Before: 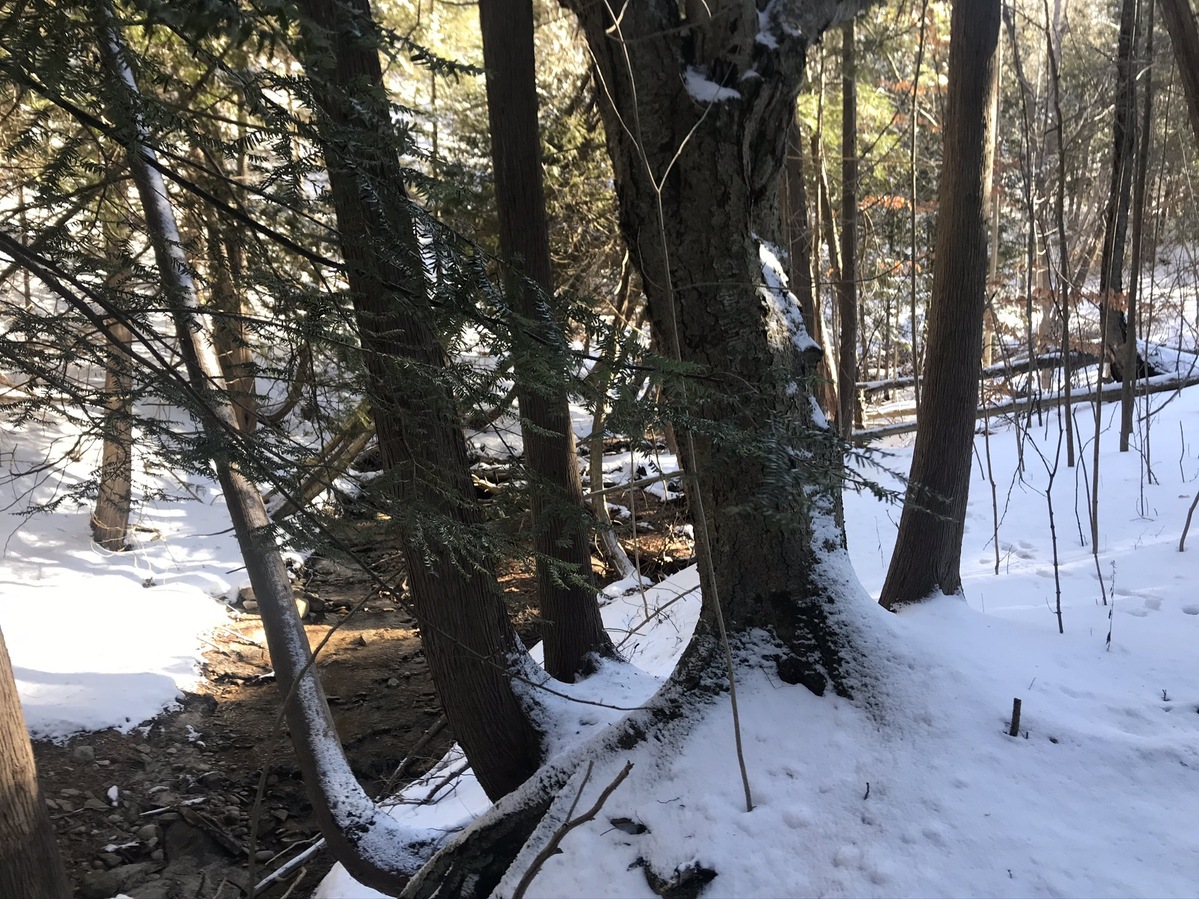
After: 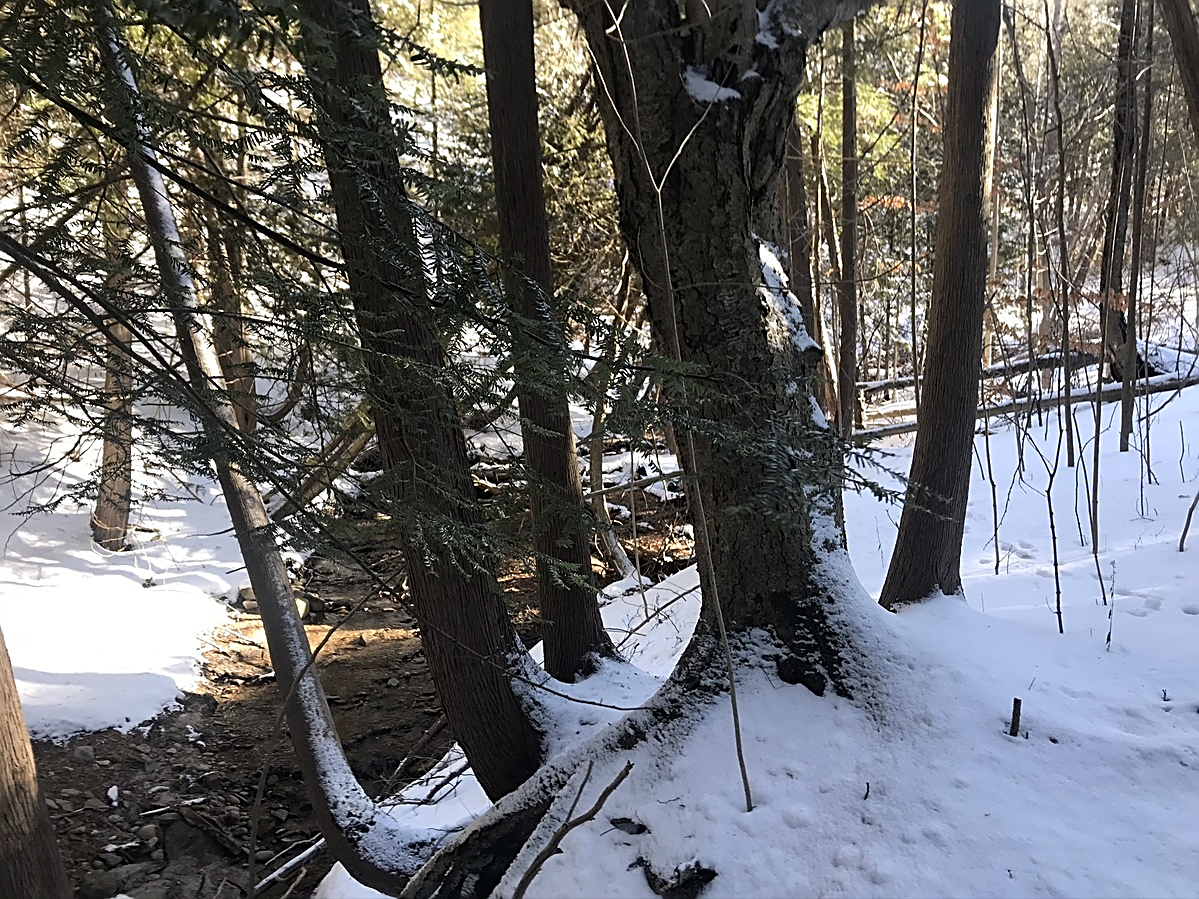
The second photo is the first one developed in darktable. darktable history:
sharpen: amount 0.75
